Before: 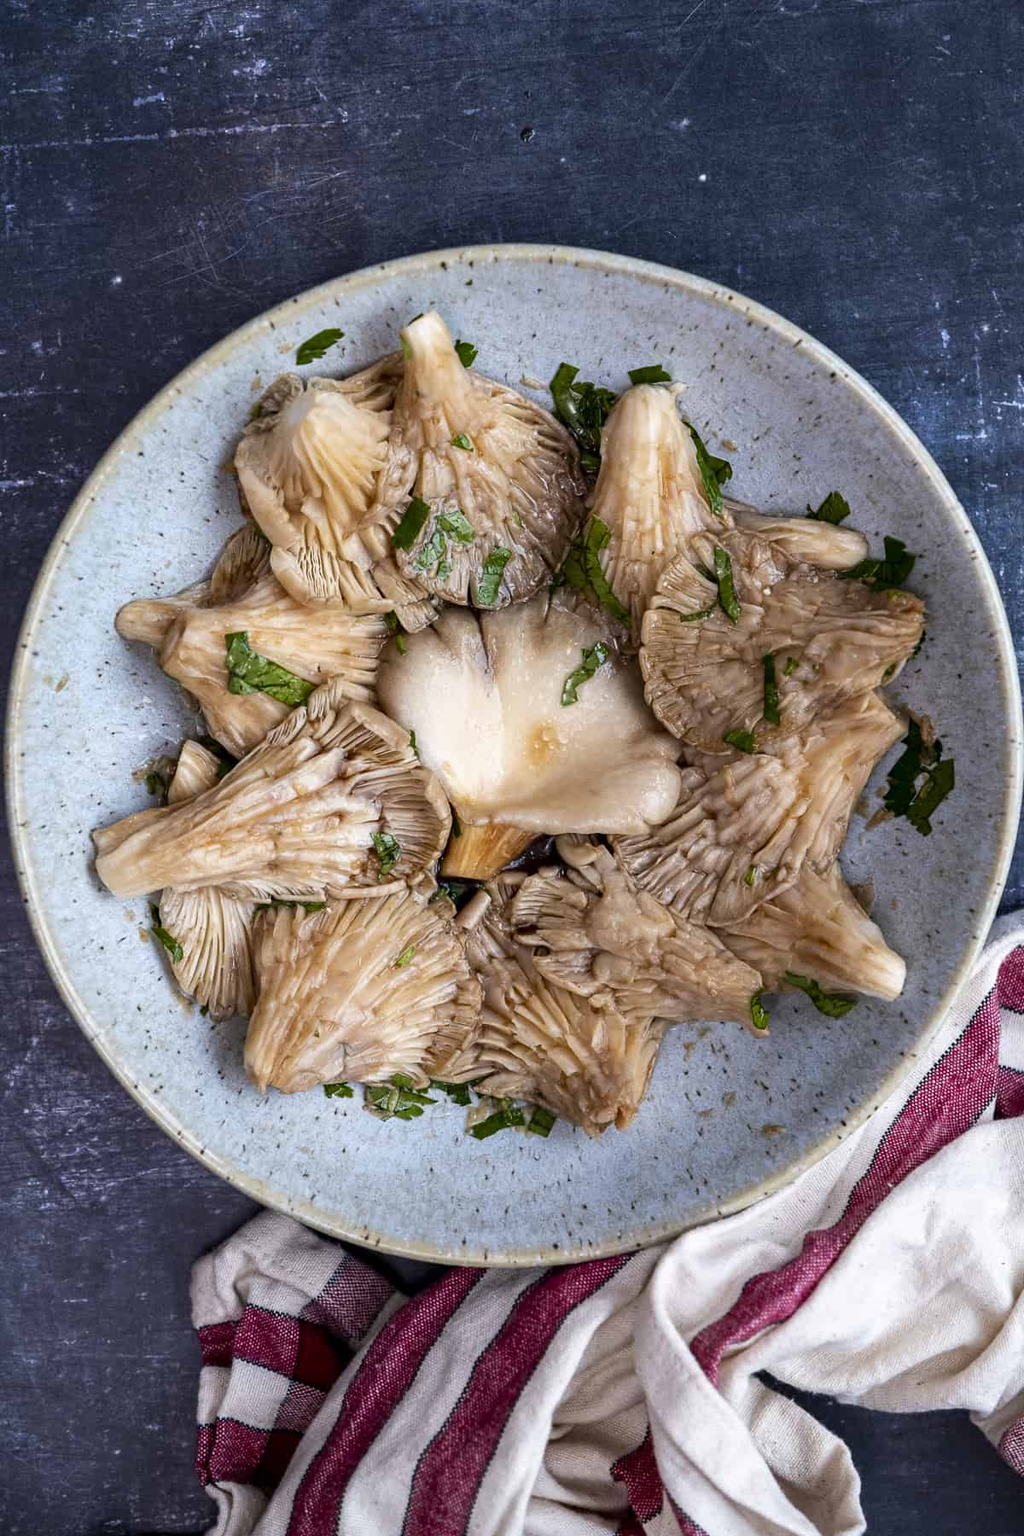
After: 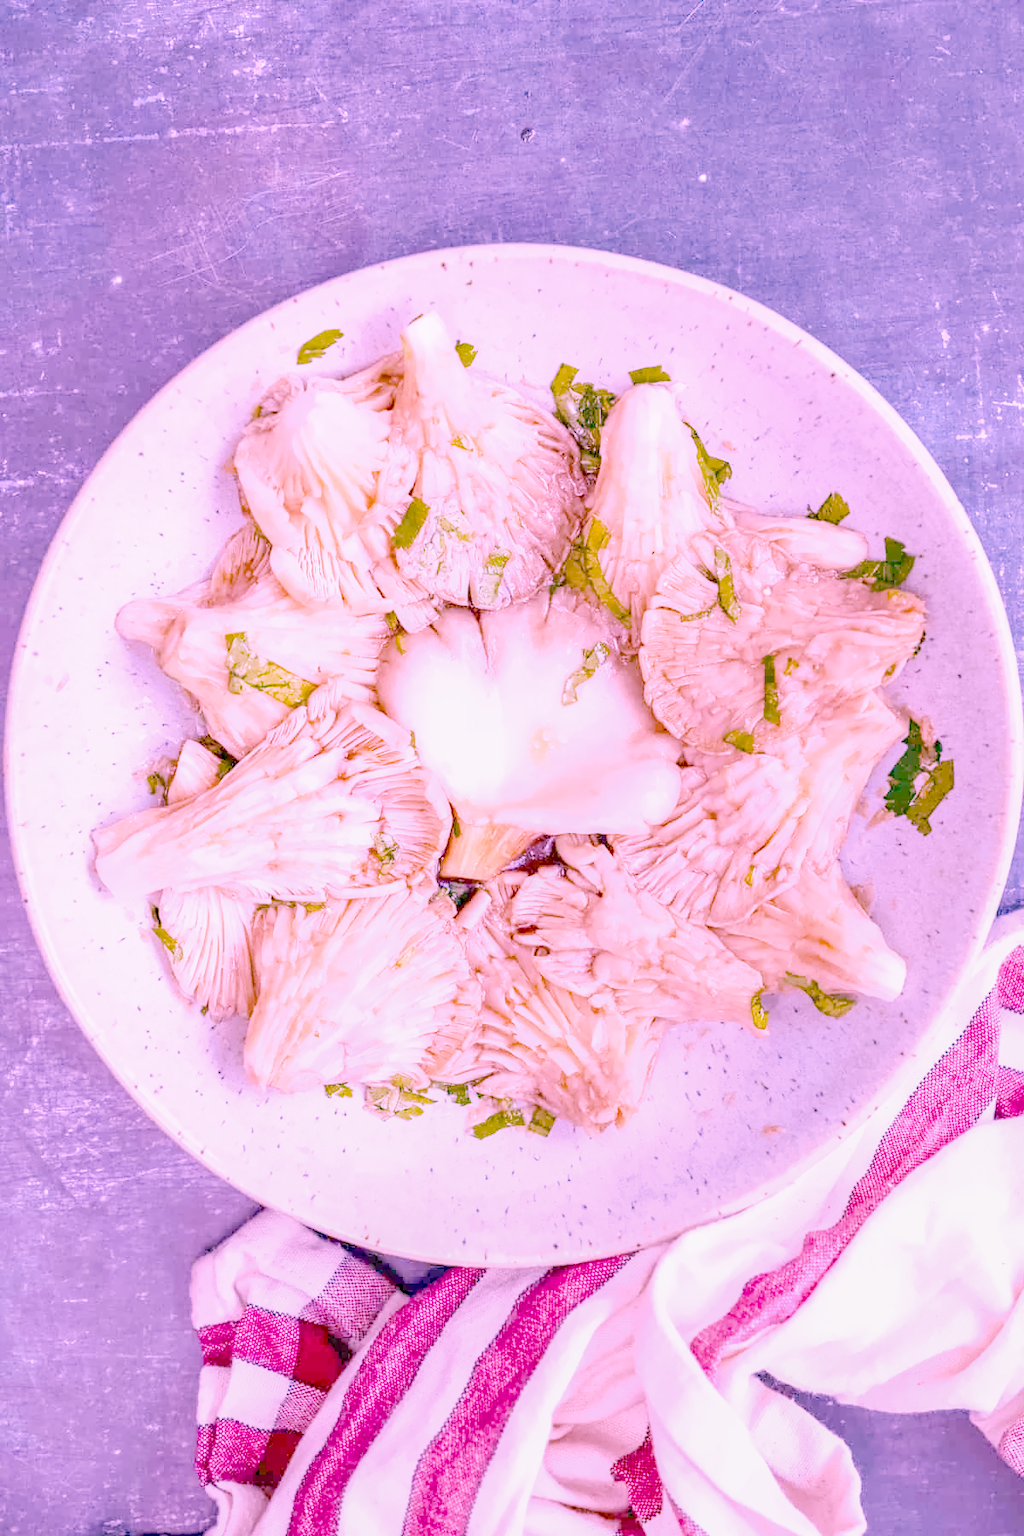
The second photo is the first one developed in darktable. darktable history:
filmic rgb "scene-referred default": black relative exposure -7.65 EV, white relative exposure 4.56 EV, hardness 3.61
raw chromatic aberrations: on, module defaults
color balance rgb: perceptual saturation grading › global saturation 25%, global vibrance 20%
hot pixels: on, module defaults
lens correction: scale 1.01, crop 1, focal 85, aperture 2.8, distance 2.07, camera "Canon EOS RP", lens "Canon RF 85mm F2 MACRO IS STM"
raw denoise: x [[0, 0.25, 0.5, 0.75, 1] ×4]
denoise (profiled): preserve shadows 1.11, scattering 0.121, a [-1, 0, 0], b [0, 0, 0], compensate highlight preservation false
highlight reconstruction: method reconstruct in LCh, iterations 1, diameter of reconstruction 64 px
white balance: red 1.907, blue 1.815
exposure: black level correction 0, exposure 0.95 EV, compensate exposure bias true, compensate highlight preservation false
tone equalizer "relight: fill-in": -7 EV 0.15 EV, -6 EV 0.6 EV, -5 EV 1.15 EV, -4 EV 1.33 EV, -3 EV 1.15 EV, -2 EV 0.6 EV, -1 EV 0.15 EV, mask exposure compensation -0.5 EV
local contrast: detail 130%
